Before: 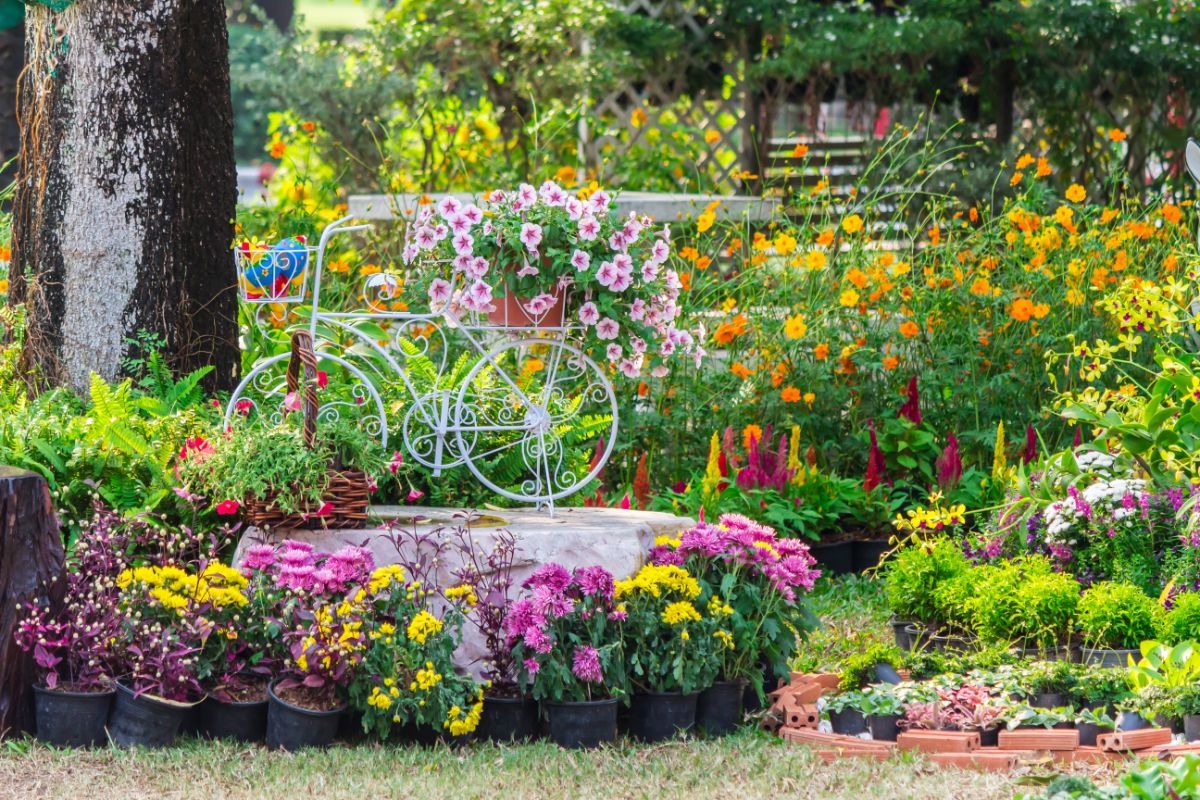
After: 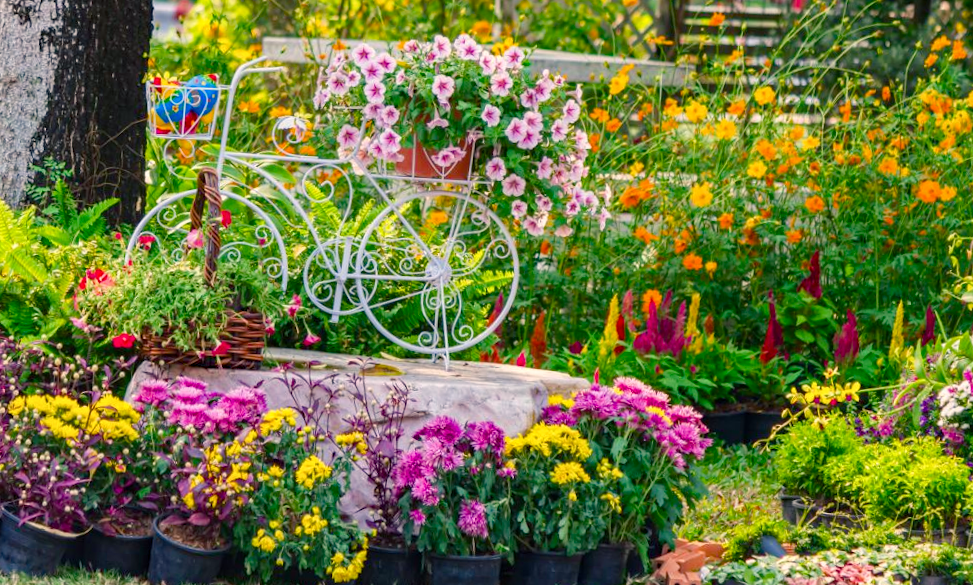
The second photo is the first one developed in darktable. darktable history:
crop and rotate: angle -3.46°, left 9.776%, top 20.641%, right 12.139%, bottom 12.153%
color balance rgb: shadows lift › chroma 2.044%, shadows lift › hue 221.96°, highlights gain › chroma 3.04%, highlights gain › hue 60.17°, linear chroma grading › global chroma 0.629%, perceptual saturation grading › global saturation 20%, perceptual saturation grading › highlights -24.788%, perceptual saturation grading › shadows 24.28%
haze removal: strength 0.276, distance 0.248, compatibility mode true, adaptive false
